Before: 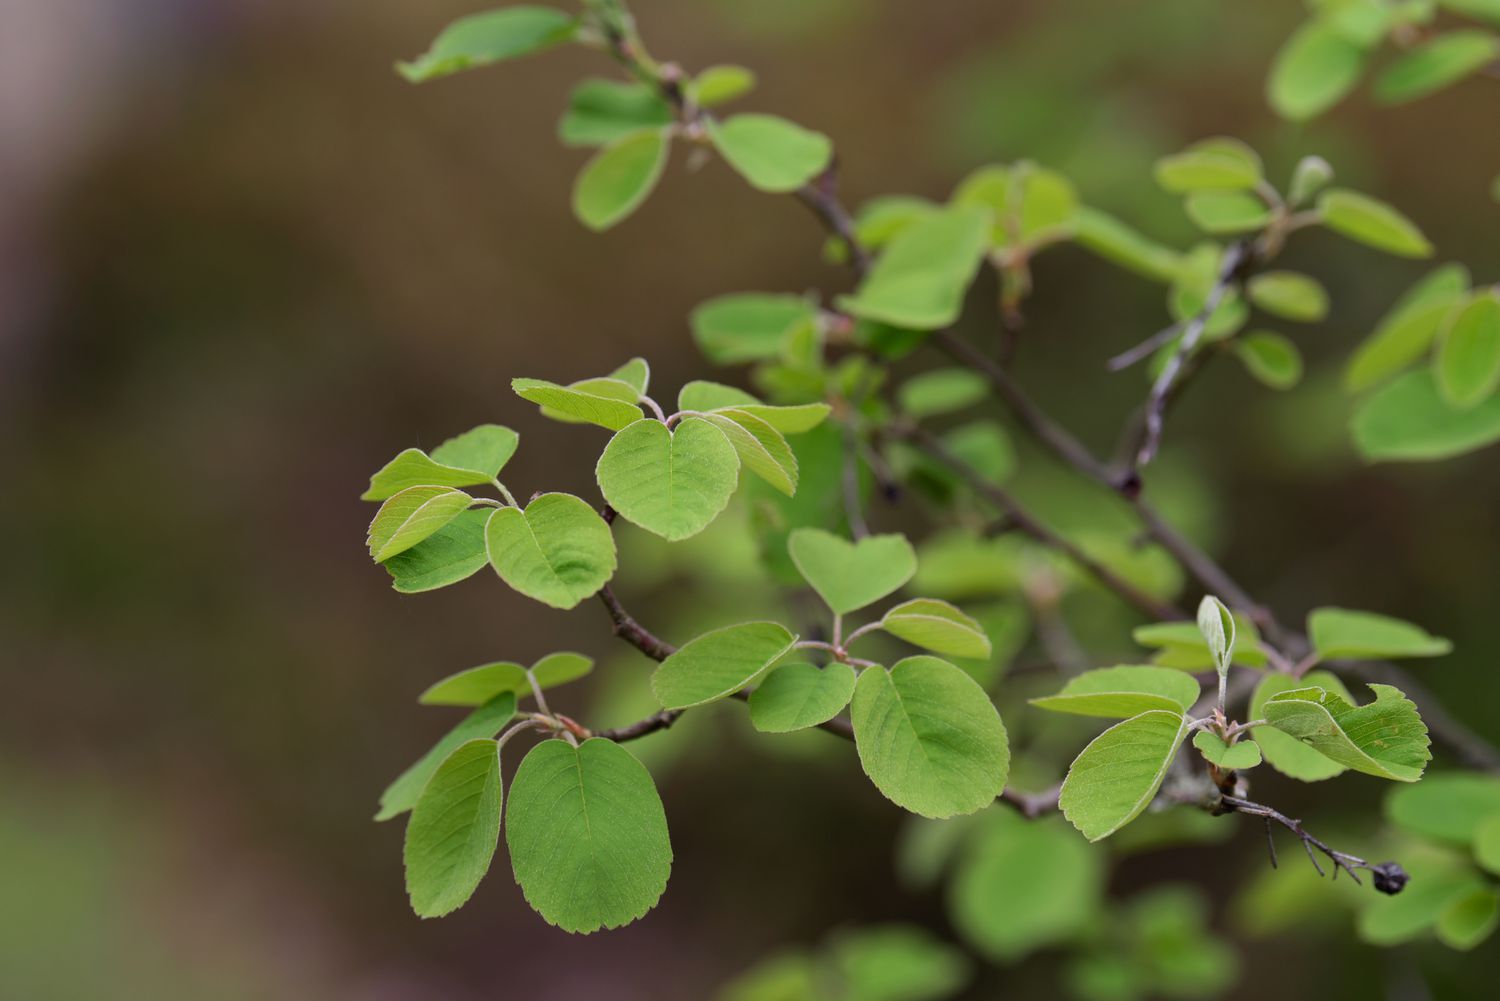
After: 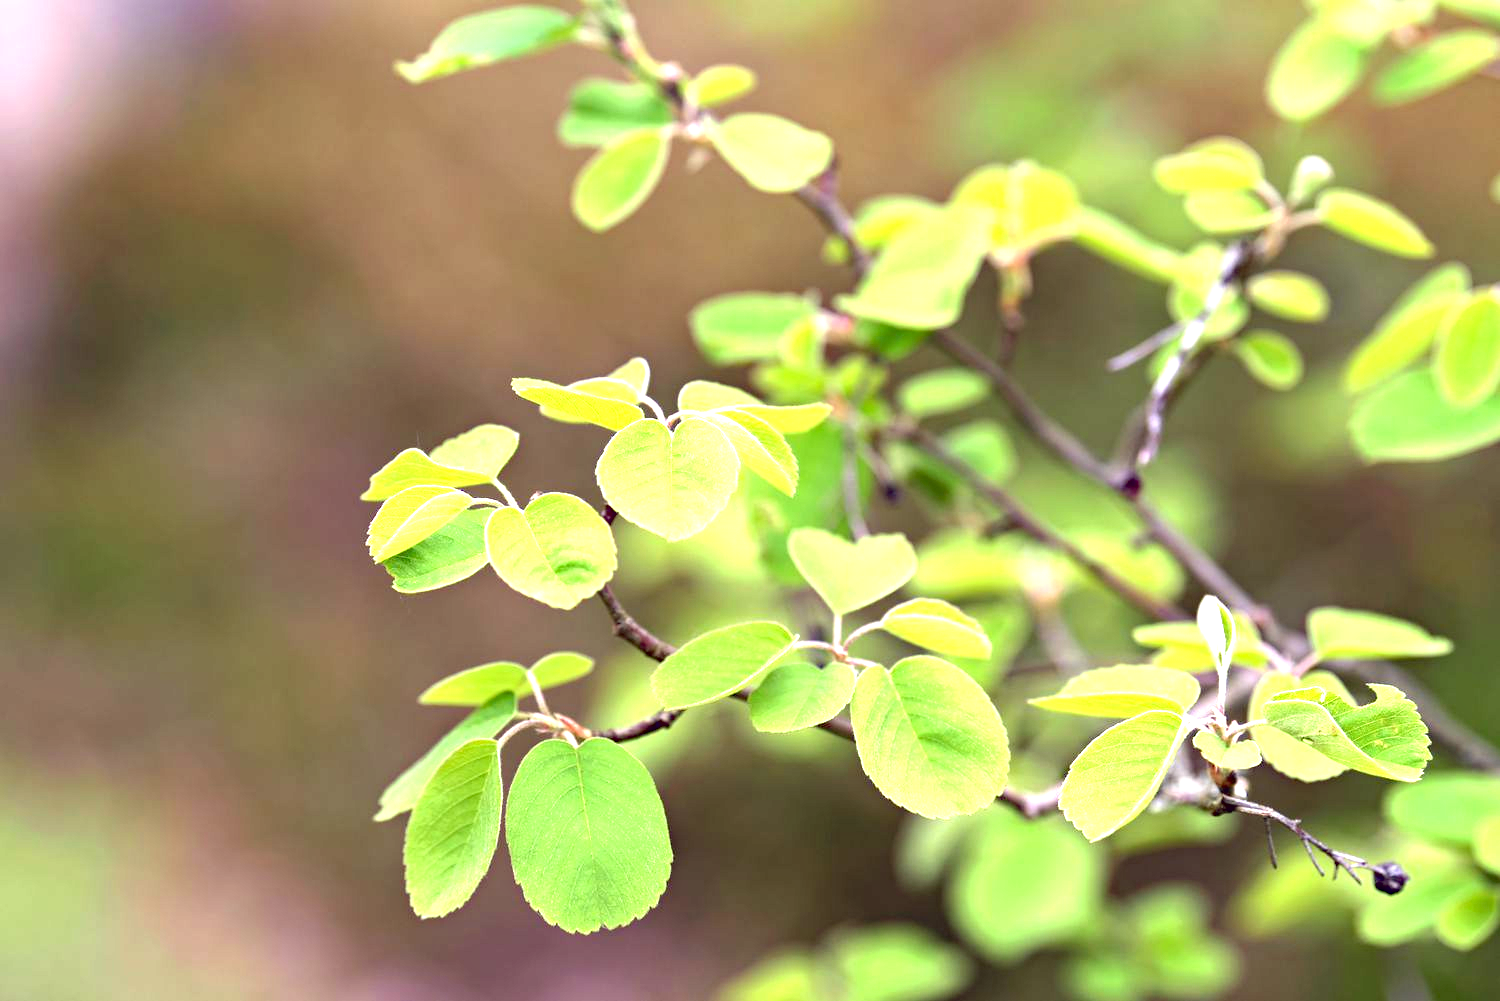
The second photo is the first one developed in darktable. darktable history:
exposure: black level correction 0, exposure 2.138 EV, compensate exposure bias true, compensate highlight preservation false
contrast brightness saturation: saturation -0.05
haze removal: compatibility mode true, adaptive false
